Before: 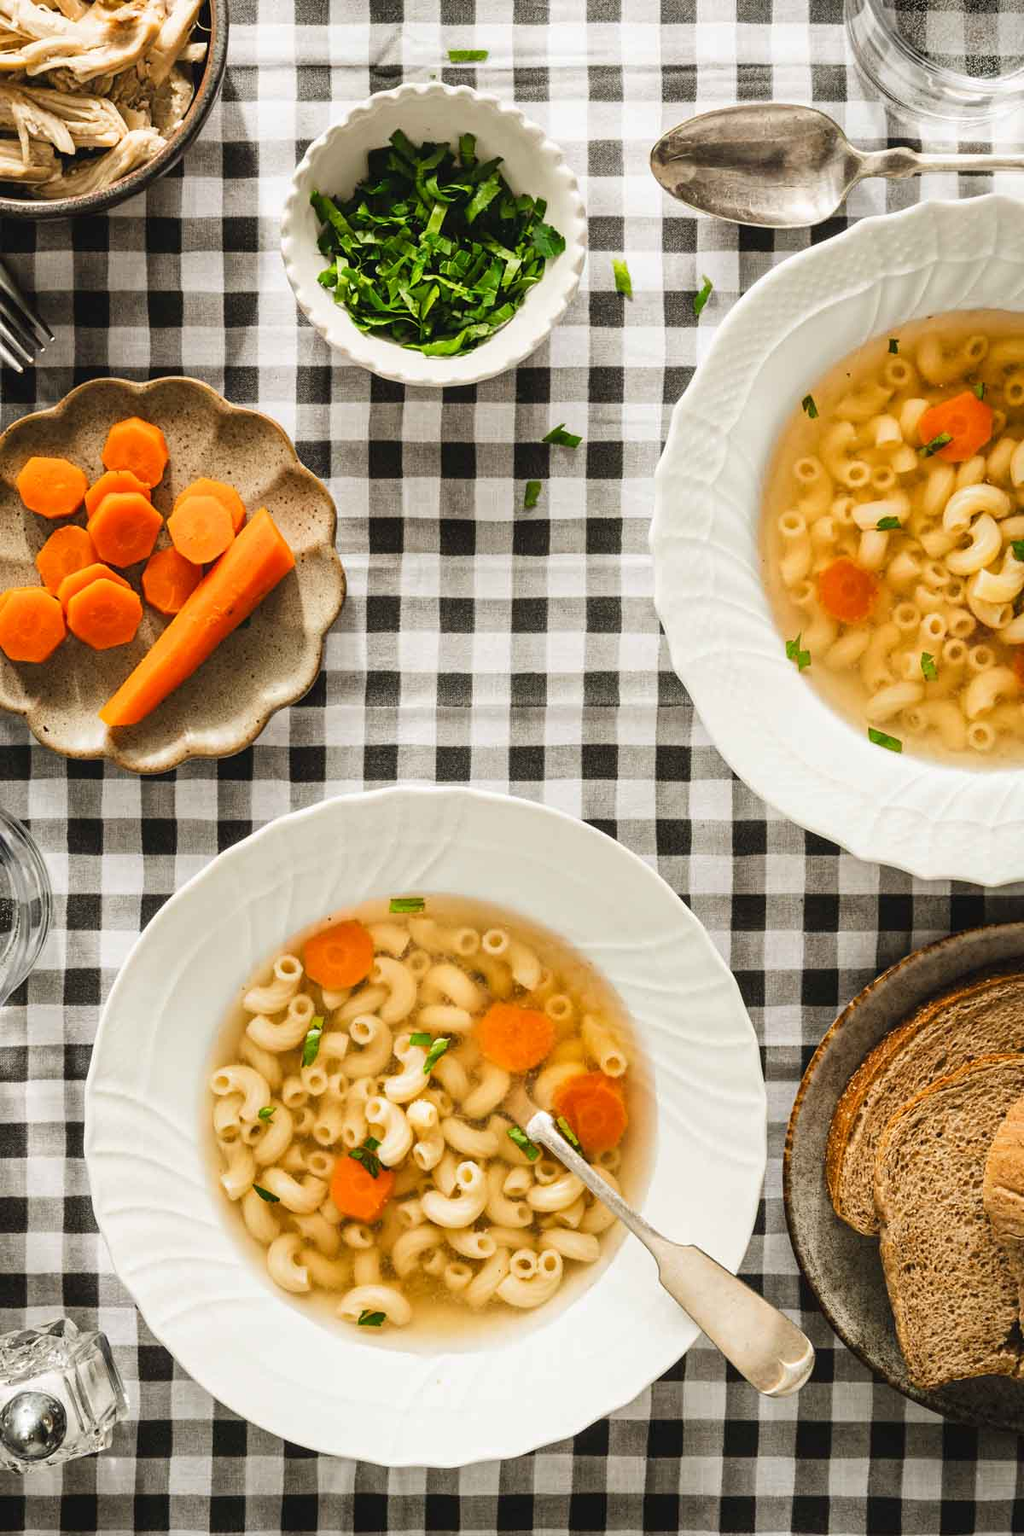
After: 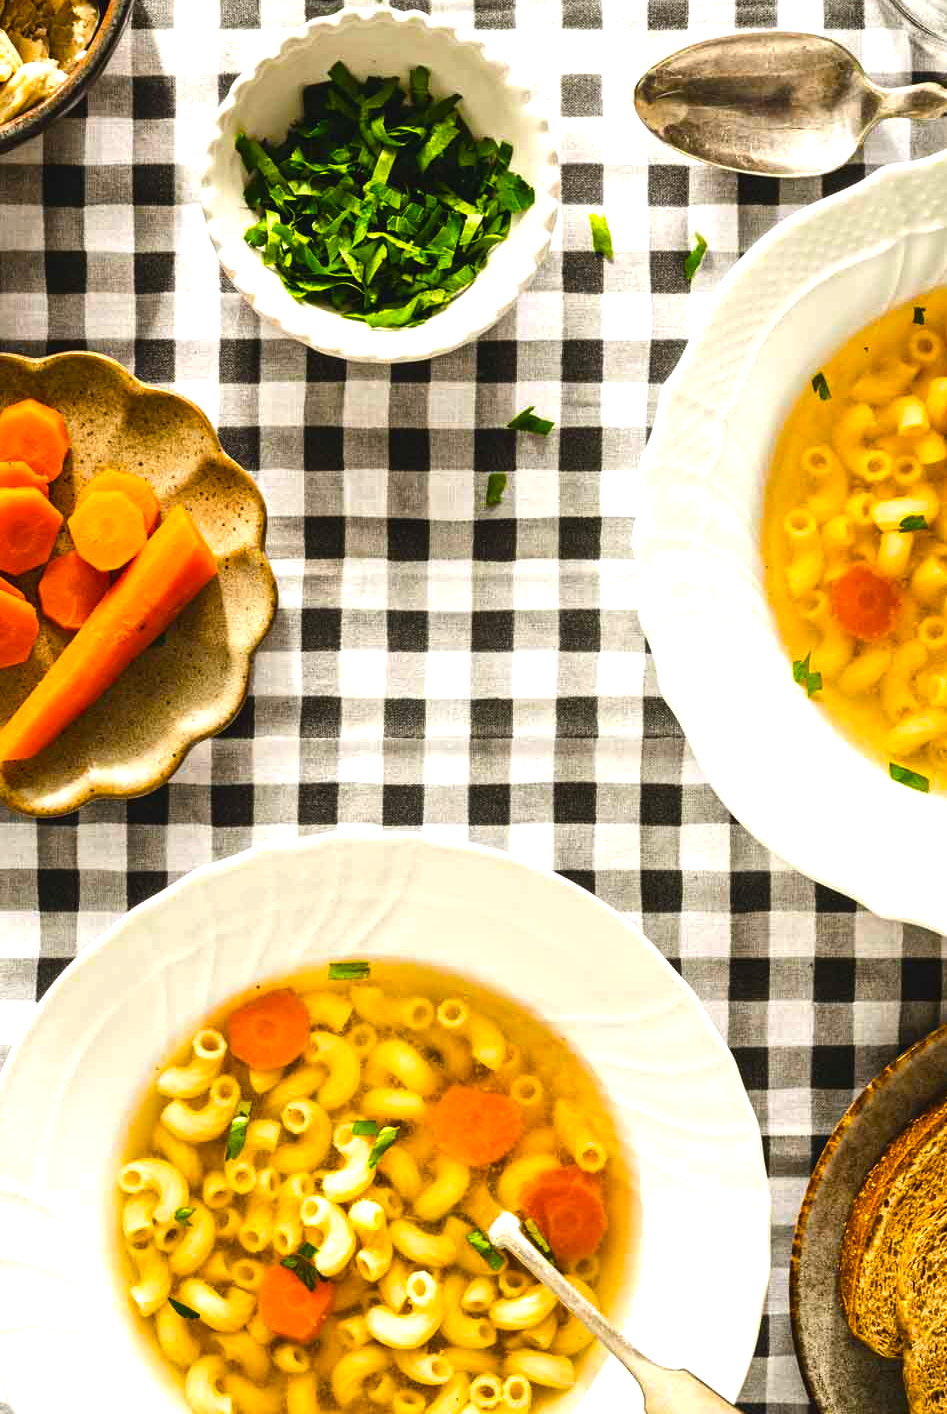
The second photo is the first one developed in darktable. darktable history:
crop and rotate: left 10.739%, top 5.017%, right 10.324%, bottom 16.424%
color balance rgb: global offset › luminance 0.216%, global offset › hue 171.35°, linear chroma grading › global chroma 18.715%, perceptual saturation grading › global saturation 31.239%, perceptual brilliance grading › highlights 16.355%, perceptual brilliance grading › mid-tones 6.709%, perceptual brilliance grading › shadows -15.243%
